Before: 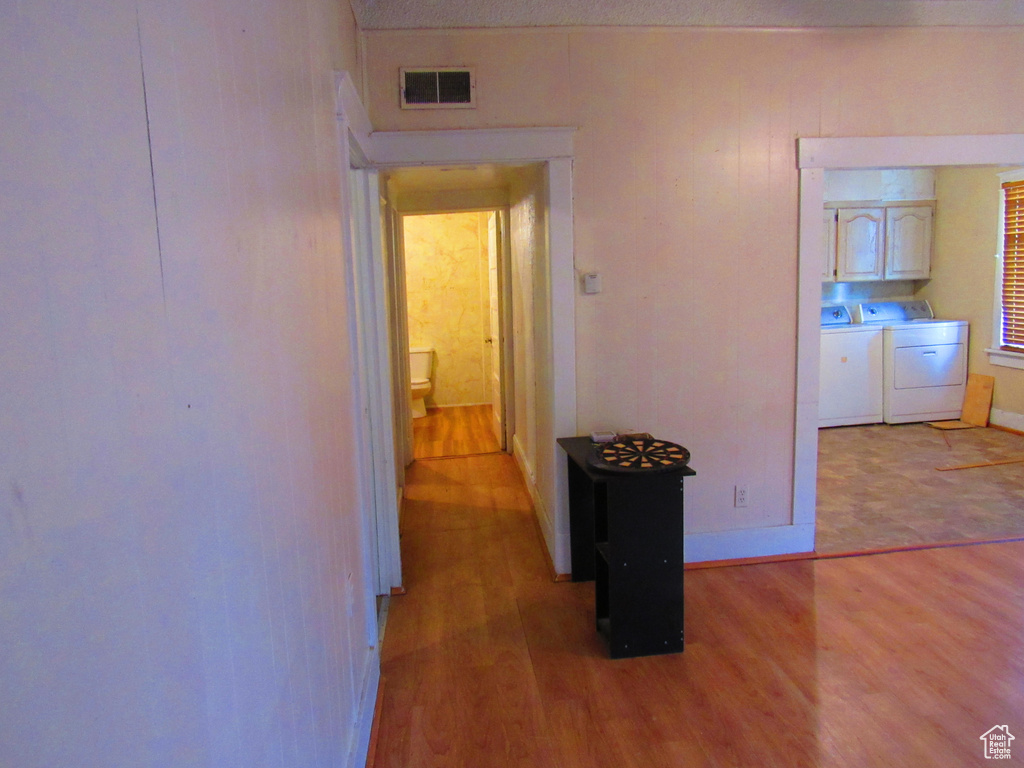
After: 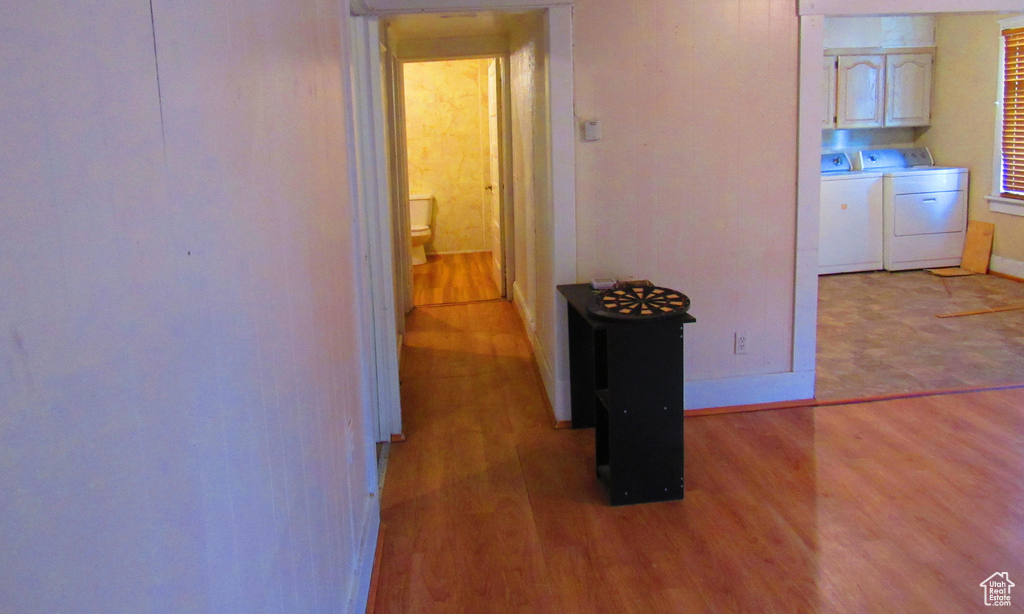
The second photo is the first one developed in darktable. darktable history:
crop and rotate: top 19.998%
